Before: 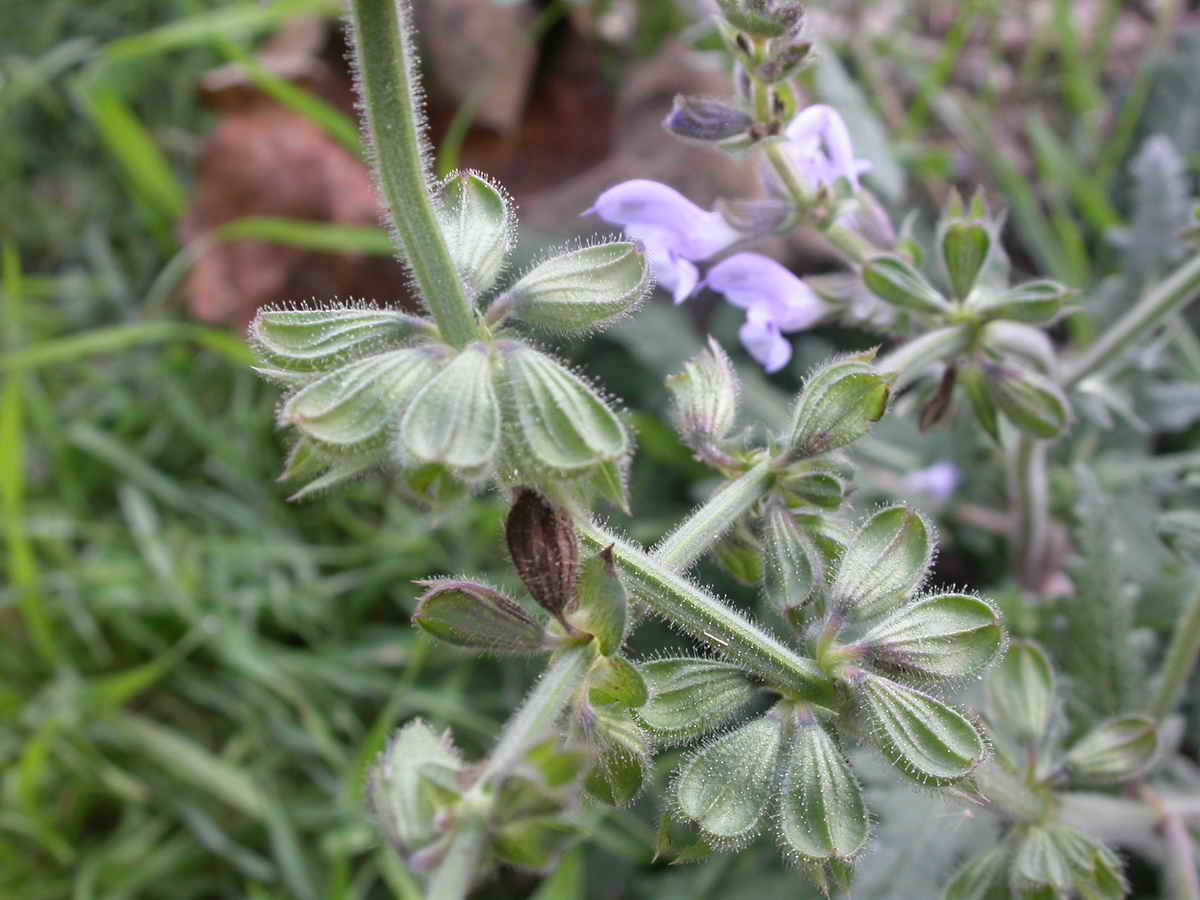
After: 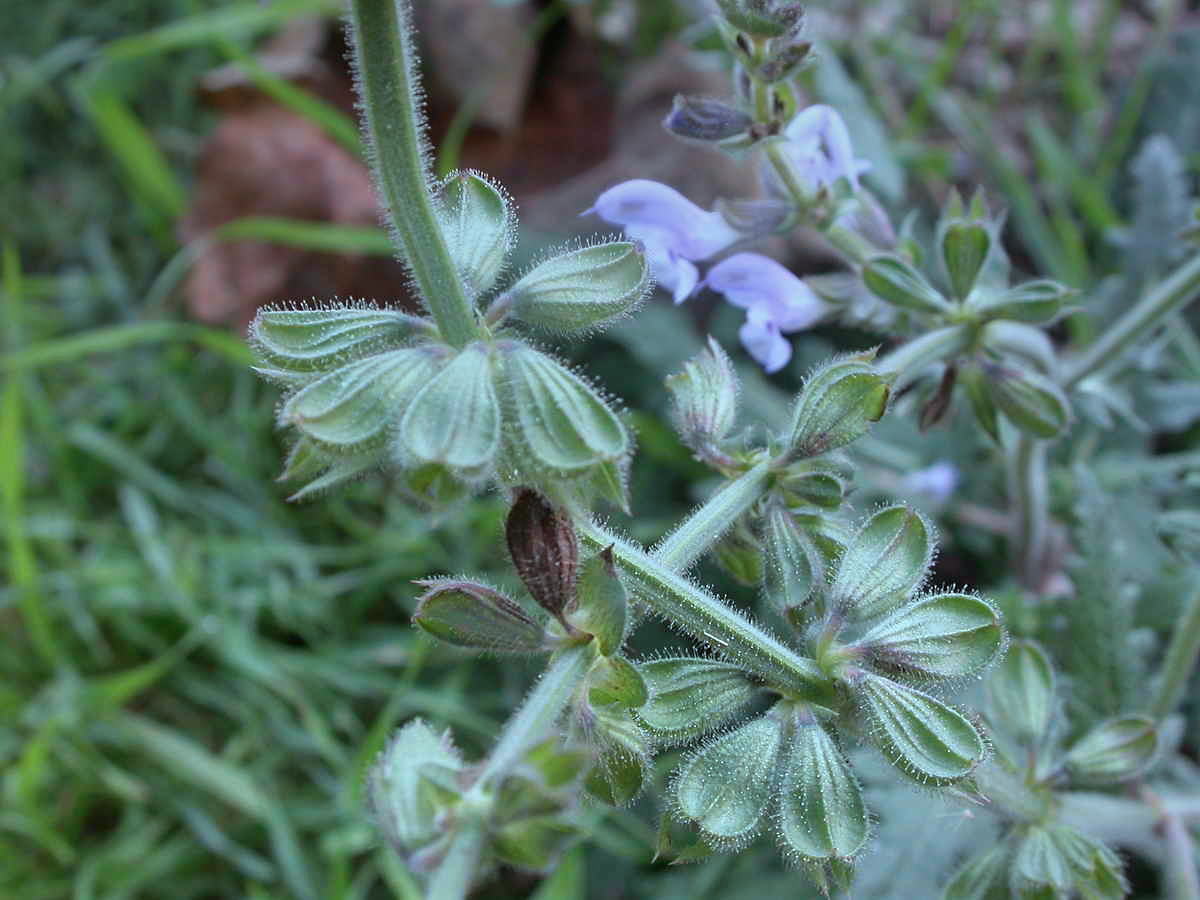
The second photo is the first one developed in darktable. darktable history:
sharpen: radius 1.272, amount 0.305, threshold 0
color correction: highlights a* -11.71, highlights b* -15.58
graduated density: on, module defaults
